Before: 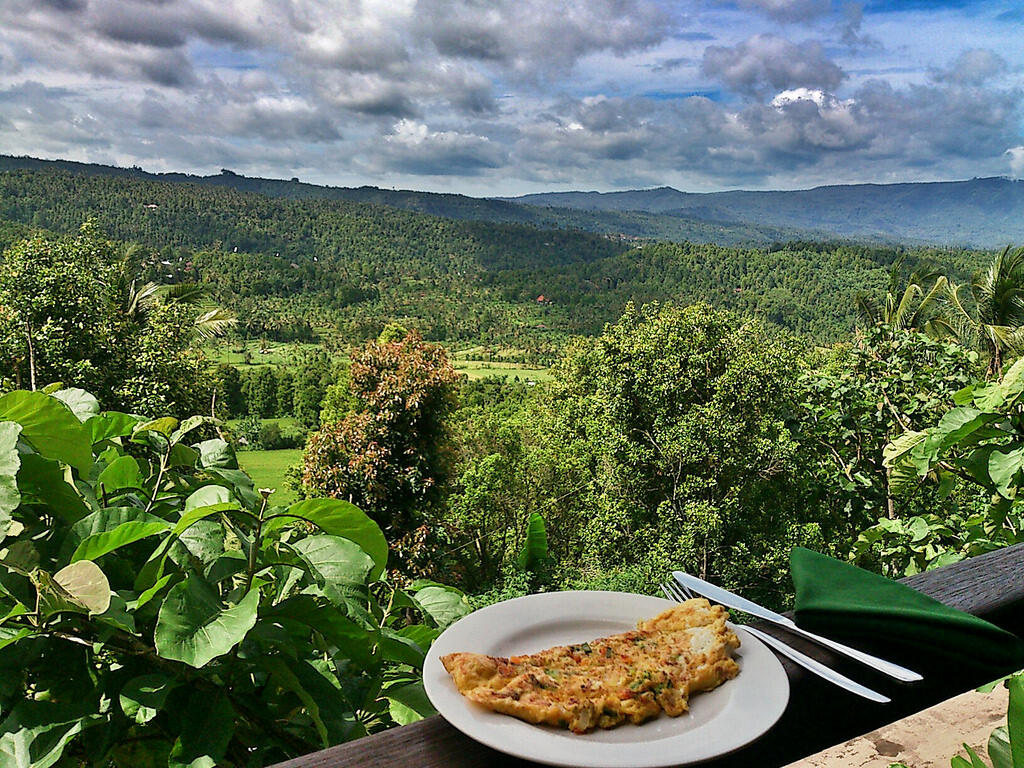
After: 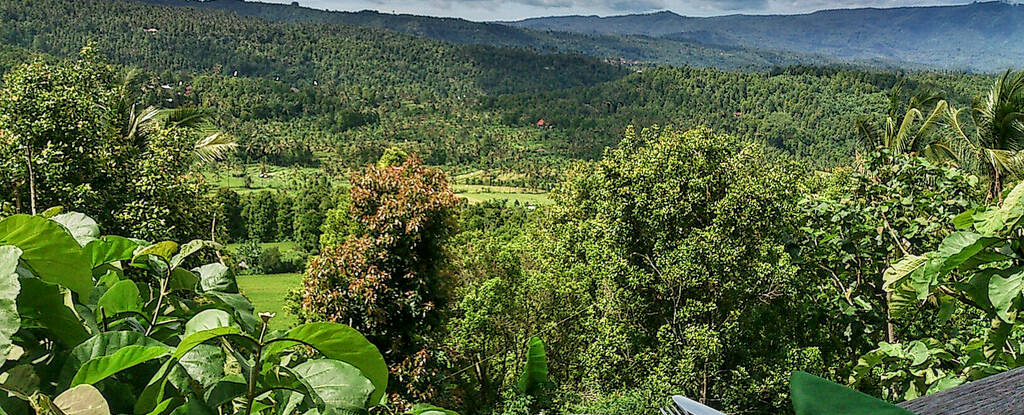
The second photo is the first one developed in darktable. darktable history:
crop and rotate: top 22.938%, bottom 22.941%
local contrast: on, module defaults
